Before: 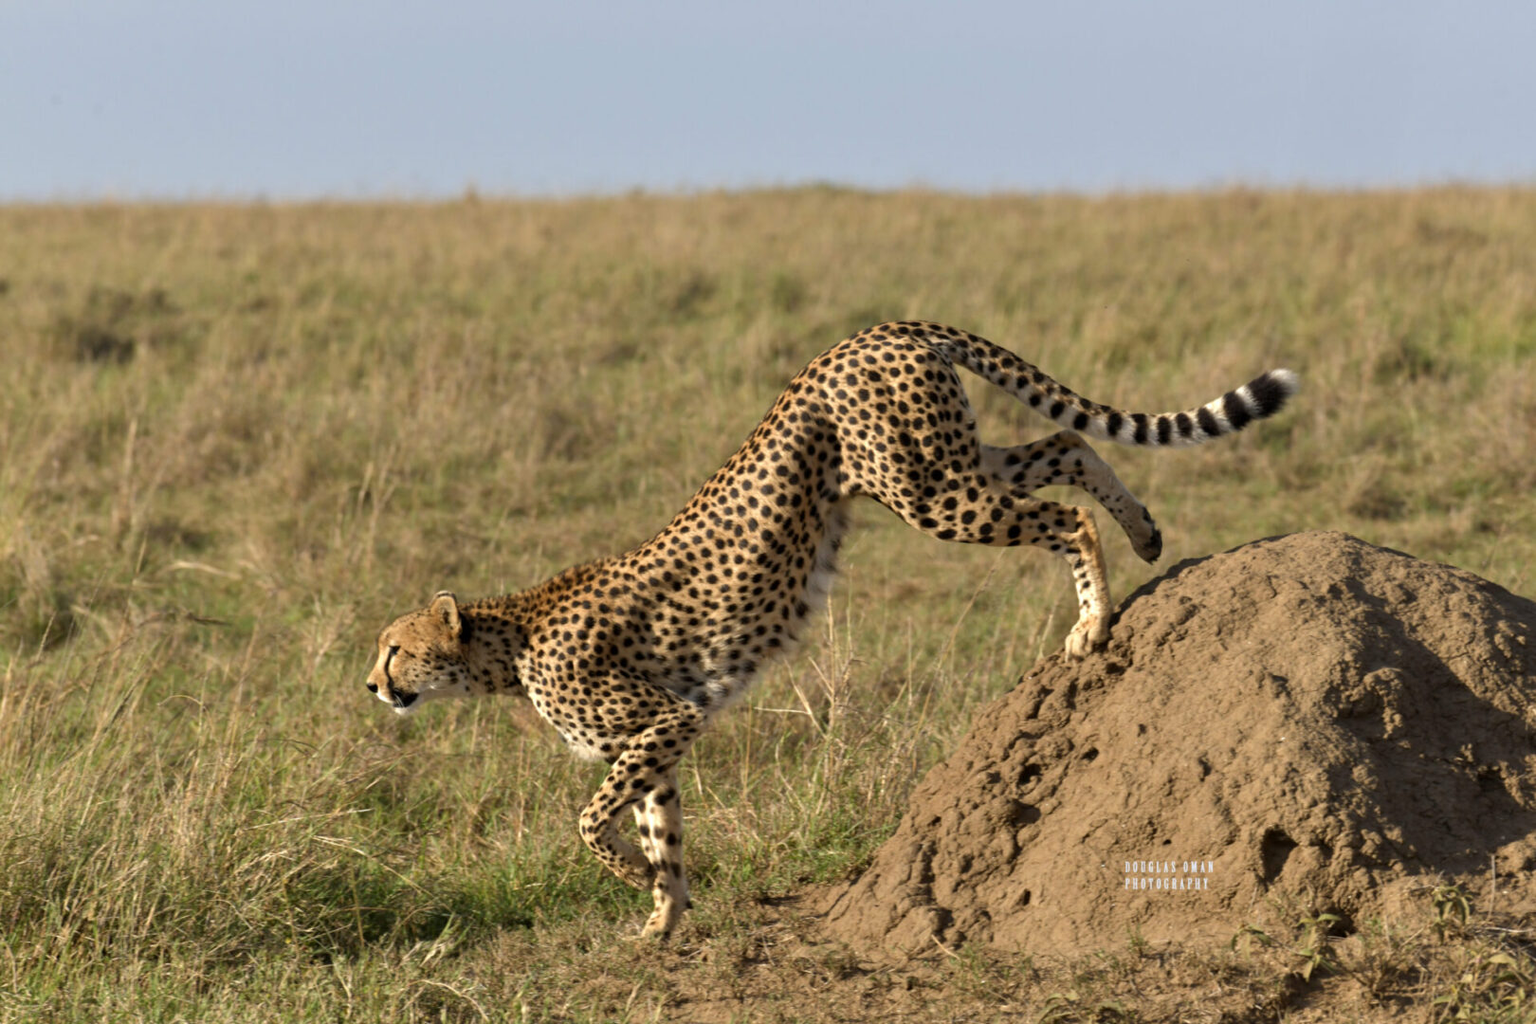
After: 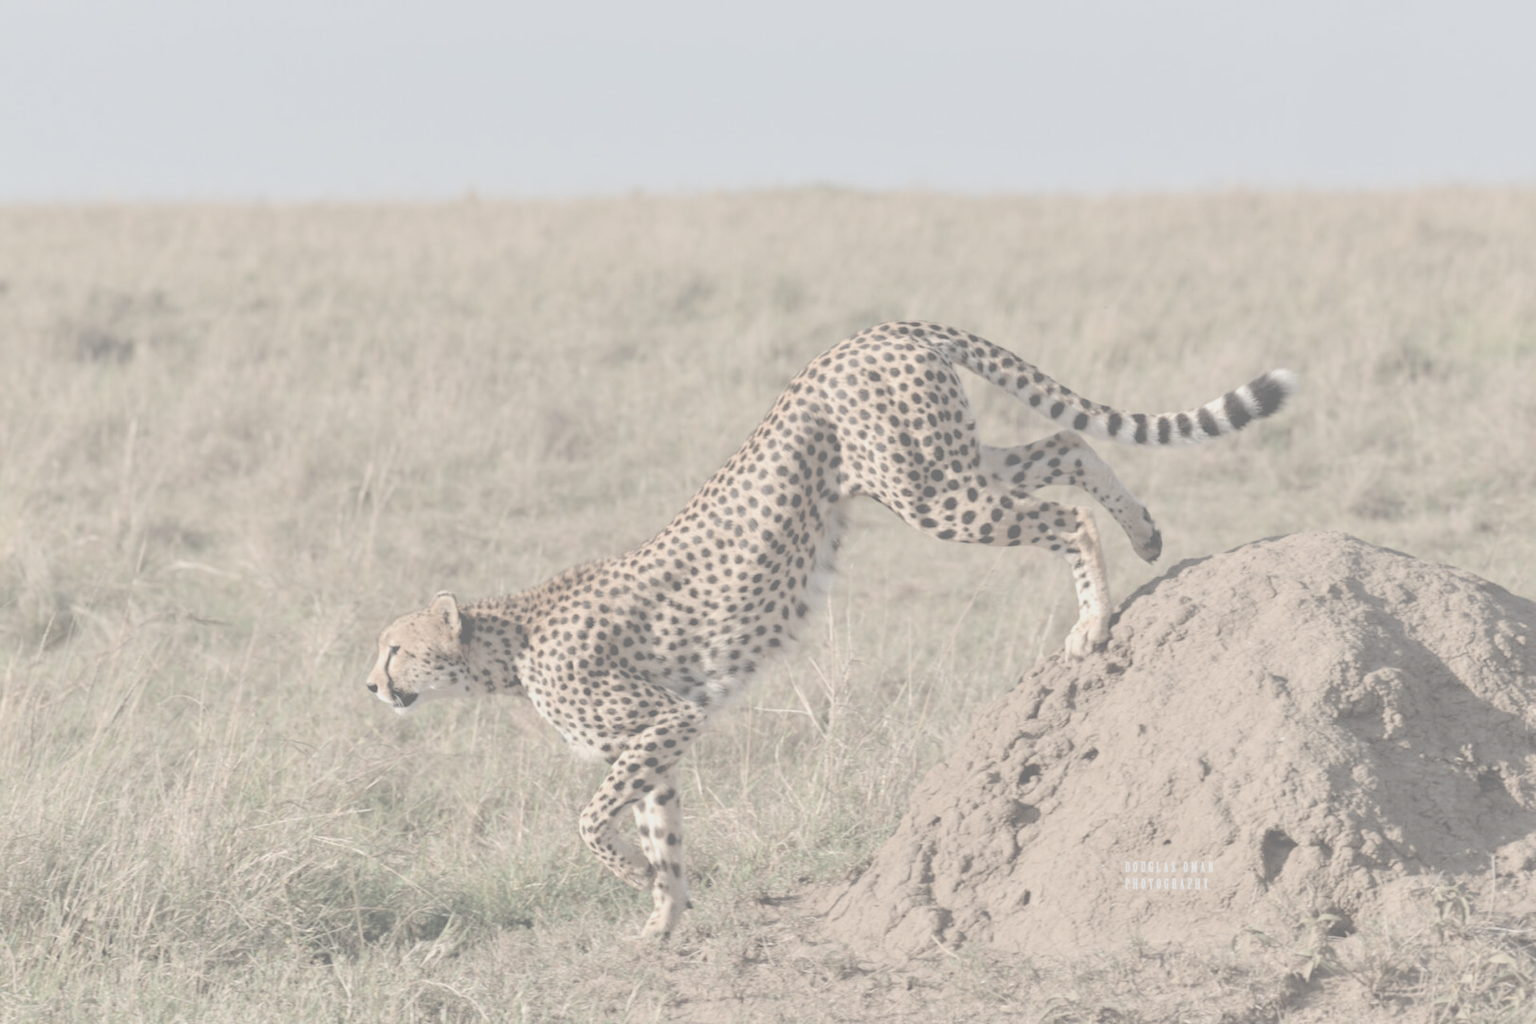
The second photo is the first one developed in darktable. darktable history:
contrast brightness saturation: contrast -0.311, brightness 0.761, saturation -0.771
